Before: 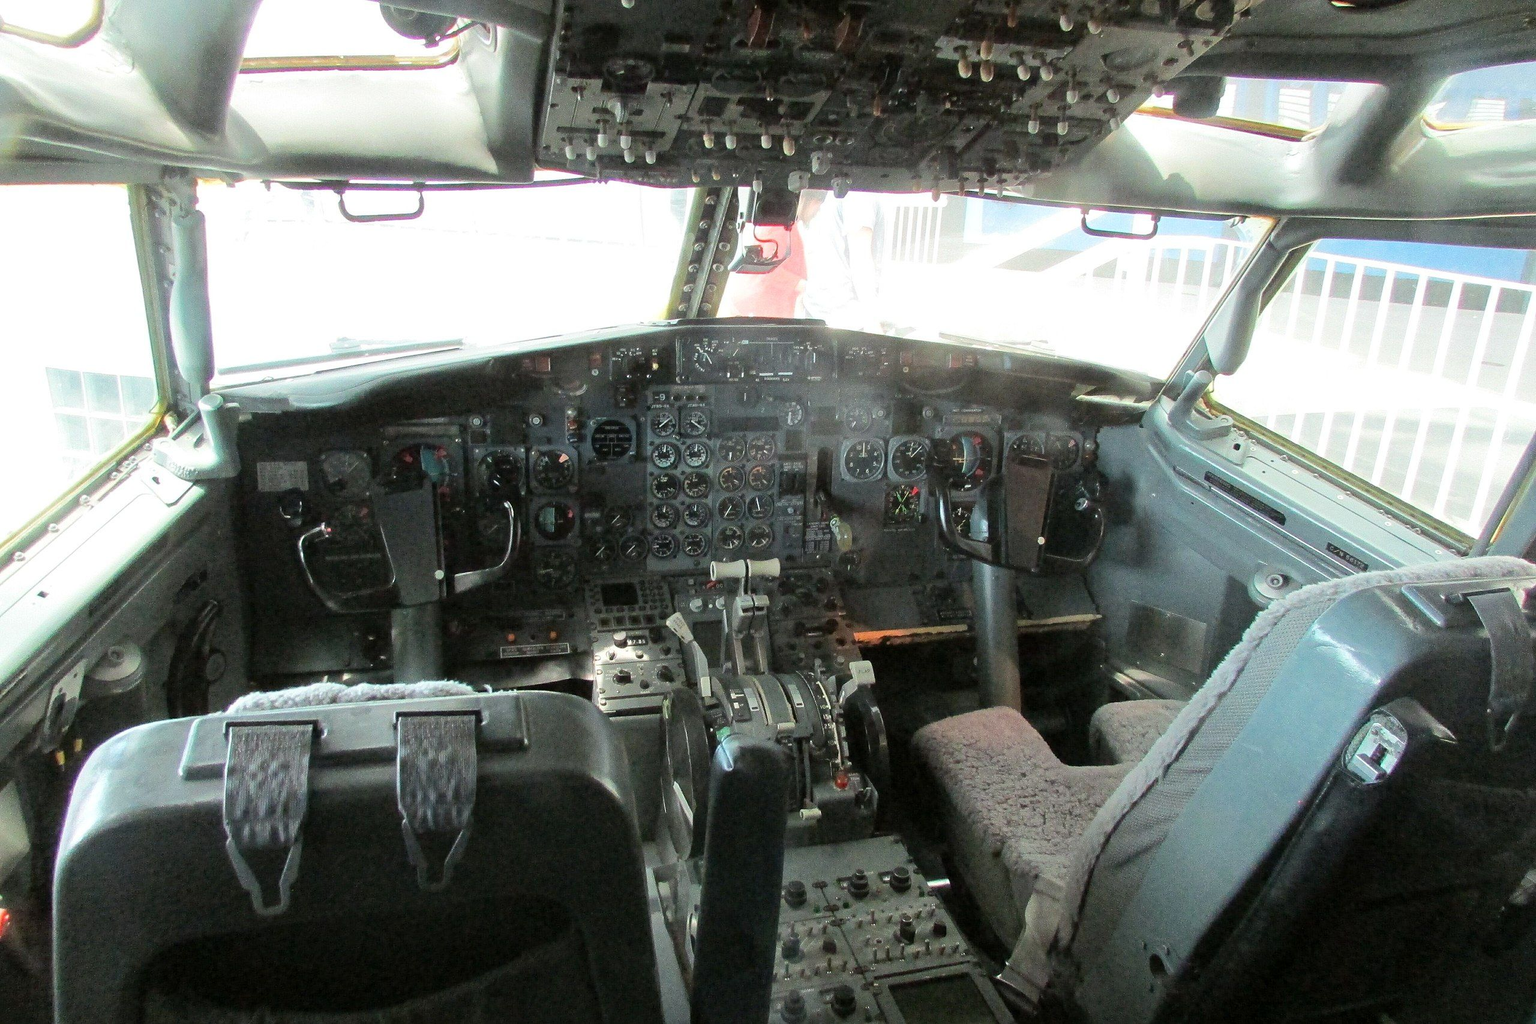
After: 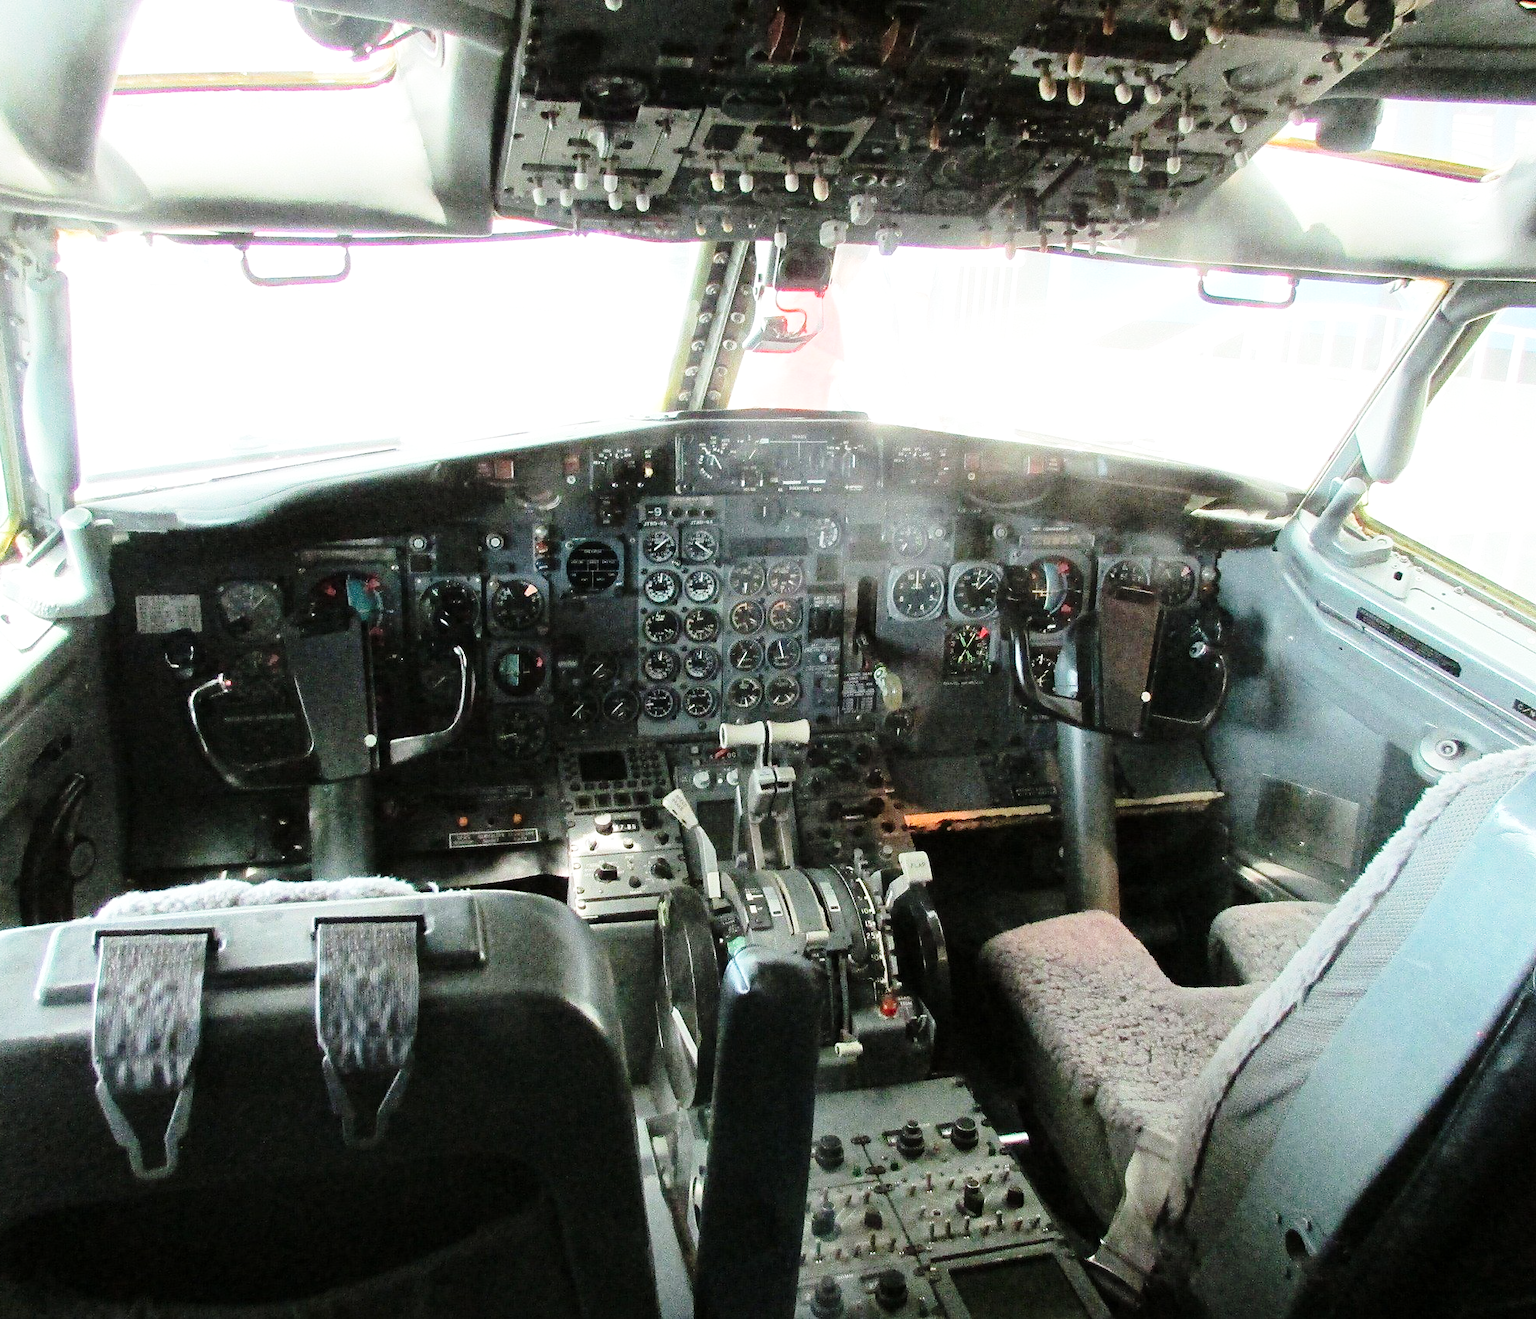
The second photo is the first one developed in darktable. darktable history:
crop: left 9.892%, right 12.485%
tone equalizer: -8 EV -0.419 EV, -7 EV -0.38 EV, -6 EV -0.324 EV, -5 EV -0.19 EV, -3 EV 0.192 EV, -2 EV 0.336 EV, -1 EV 0.383 EV, +0 EV 0.437 EV
base curve: curves: ch0 [(0, 0) (0.028, 0.03) (0.121, 0.232) (0.46, 0.748) (0.859, 0.968) (1, 1)], preserve colors none
exposure: exposure -0.256 EV, compensate exposure bias true, compensate highlight preservation false
